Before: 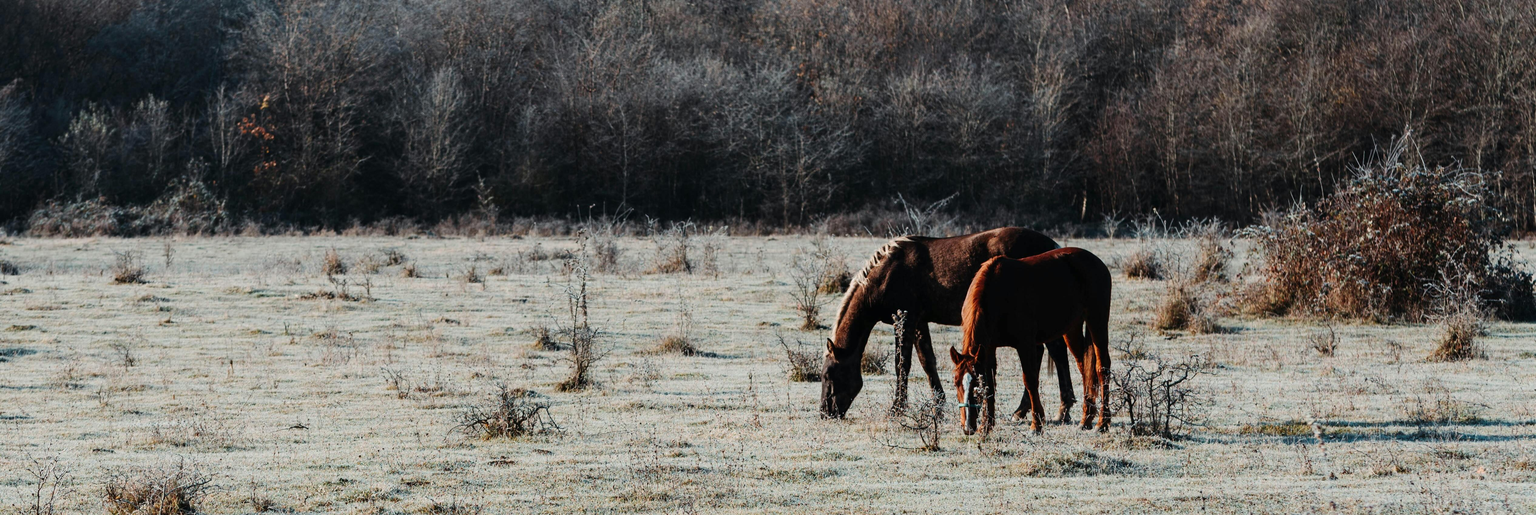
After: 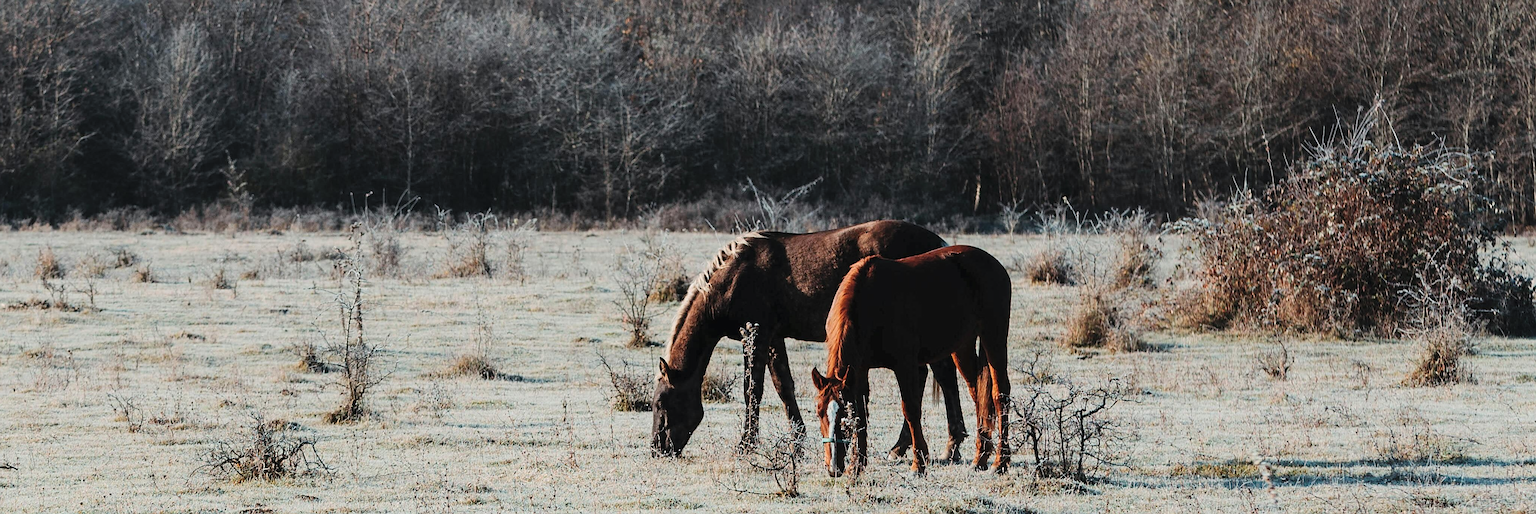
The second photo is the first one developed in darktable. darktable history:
crop: left 19.159%, top 9.58%, bottom 9.58%
exposure: exposure -0.116 EV, compensate exposure bias true, compensate highlight preservation false
contrast brightness saturation: brightness 0.15
sharpen: on, module defaults
